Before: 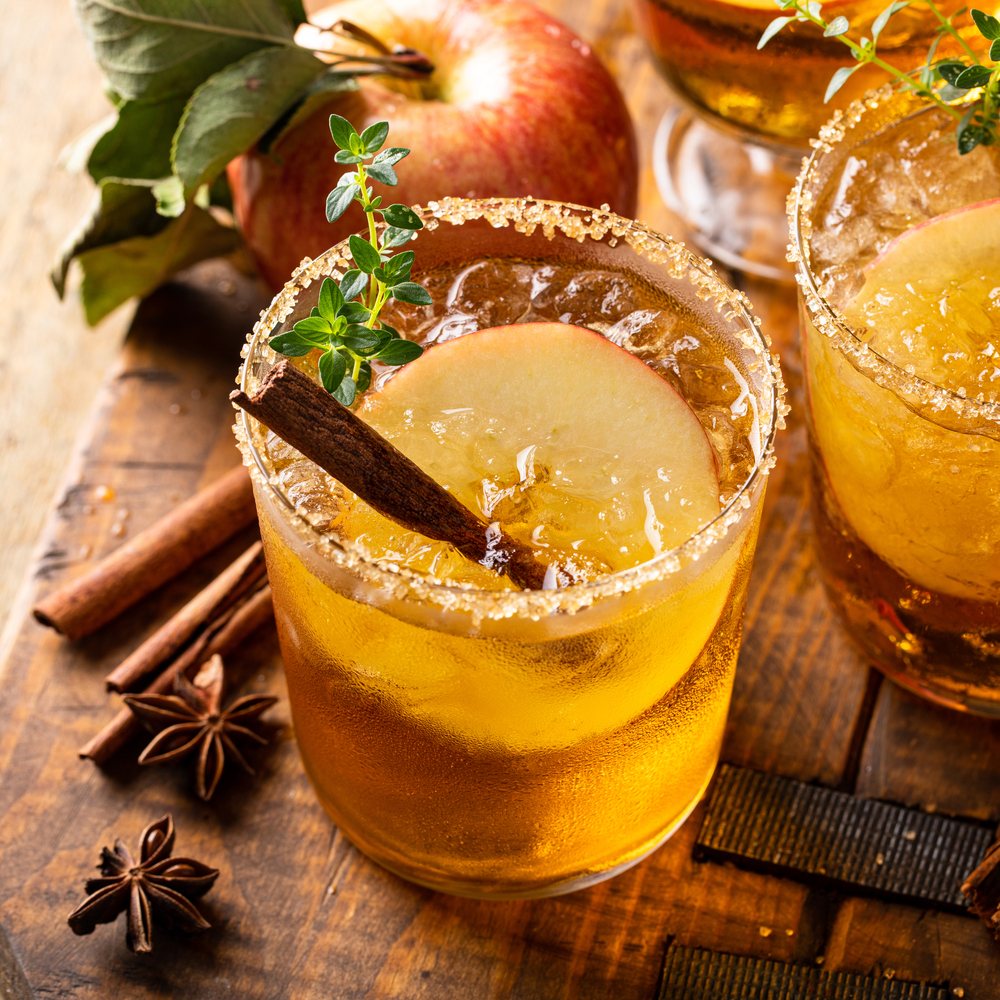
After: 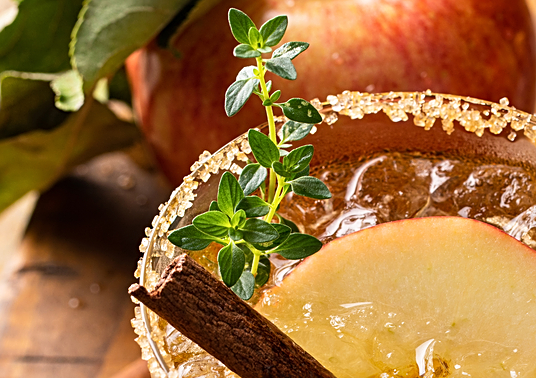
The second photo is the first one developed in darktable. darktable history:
sharpen: on, module defaults
white balance: emerald 1
crop: left 10.121%, top 10.631%, right 36.218%, bottom 51.526%
